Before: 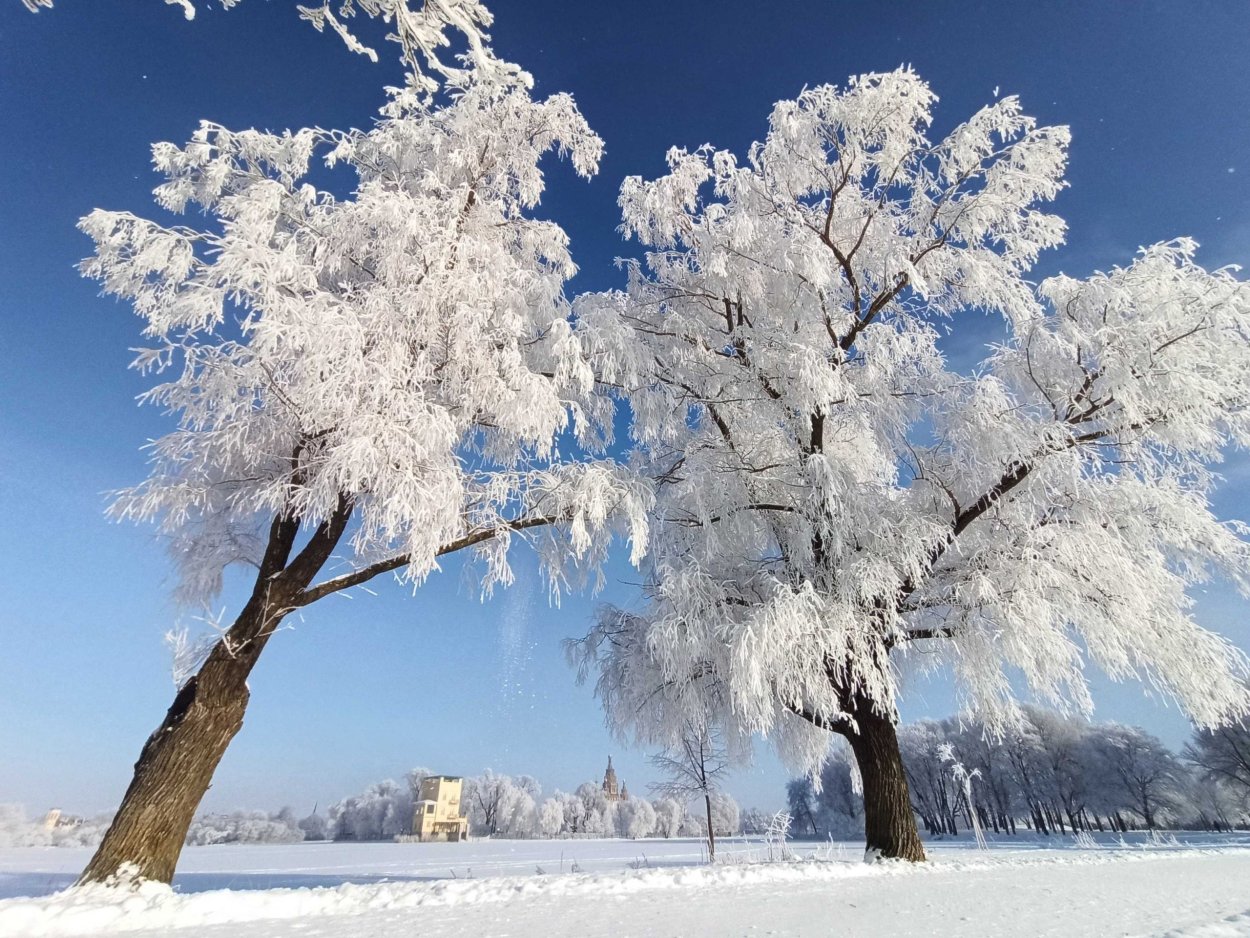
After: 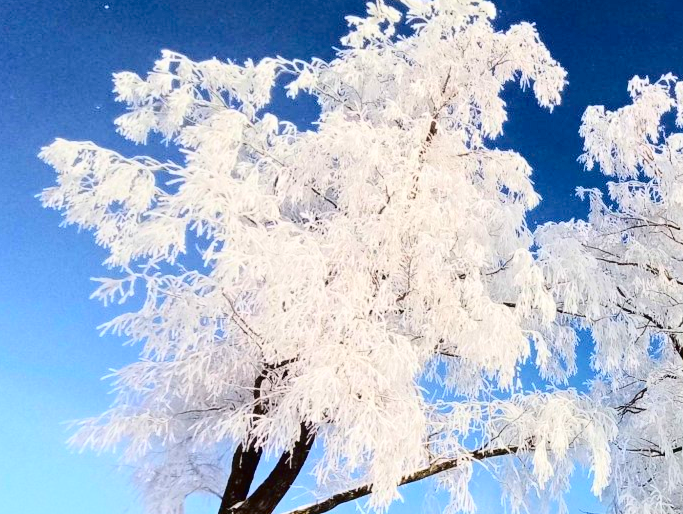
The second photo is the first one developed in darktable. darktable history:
color balance rgb: linear chroma grading › global chroma 15%, perceptual saturation grading › global saturation 30%
crop and rotate: left 3.047%, top 7.509%, right 42.236%, bottom 37.598%
tone curve: curves: ch0 [(0, 0) (0.003, 0.001) (0.011, 0.004) (0.025, 0.008) (0.044, 0.015) (0.069, 0.022) (0.1, 0.031) (0.136, 0.052) (0.177, 0.101) (0.224, 0.181) (0.277, 0.289) (0.335, 0.418) (0.399, 0.541) (0.468, 0.65) (0.543, 0.739) (0.623, 0.817) (0.709, 0.882) (0.801, 0.919) (0.898, 0.958) (1, 1)], color space Lab, independent channels, preserve colors none
